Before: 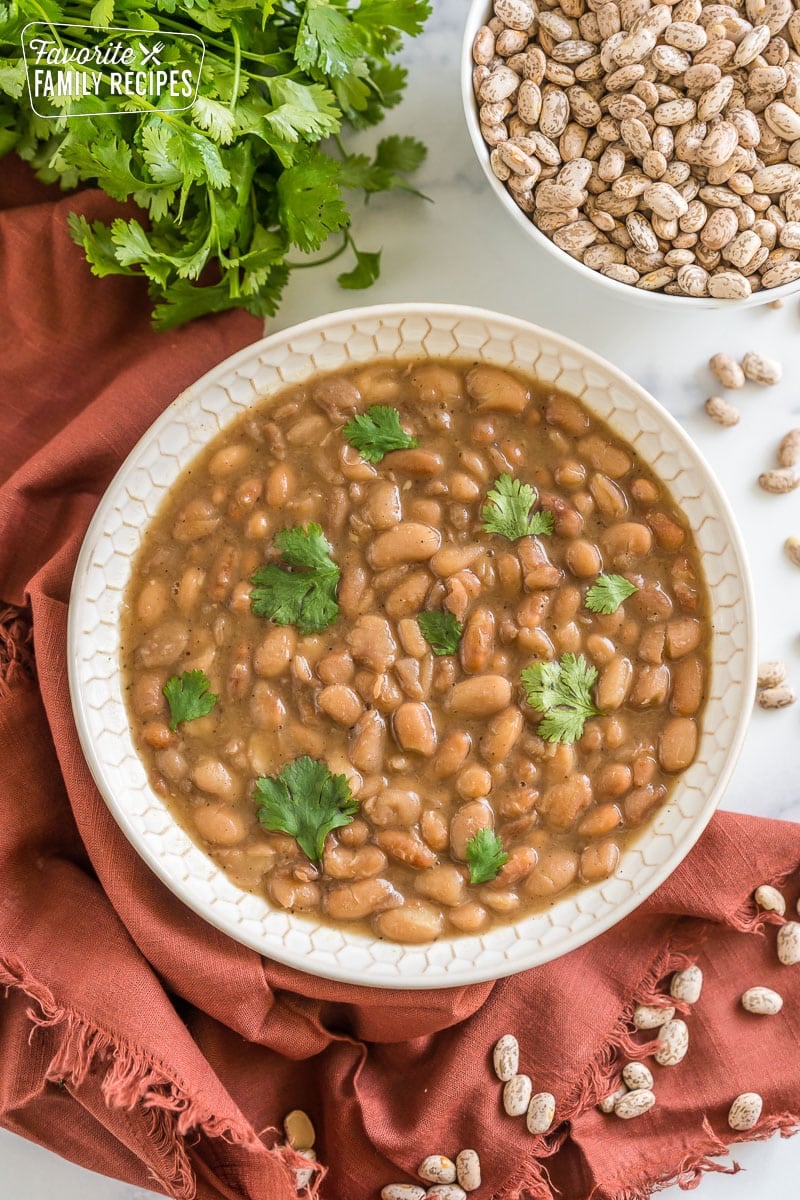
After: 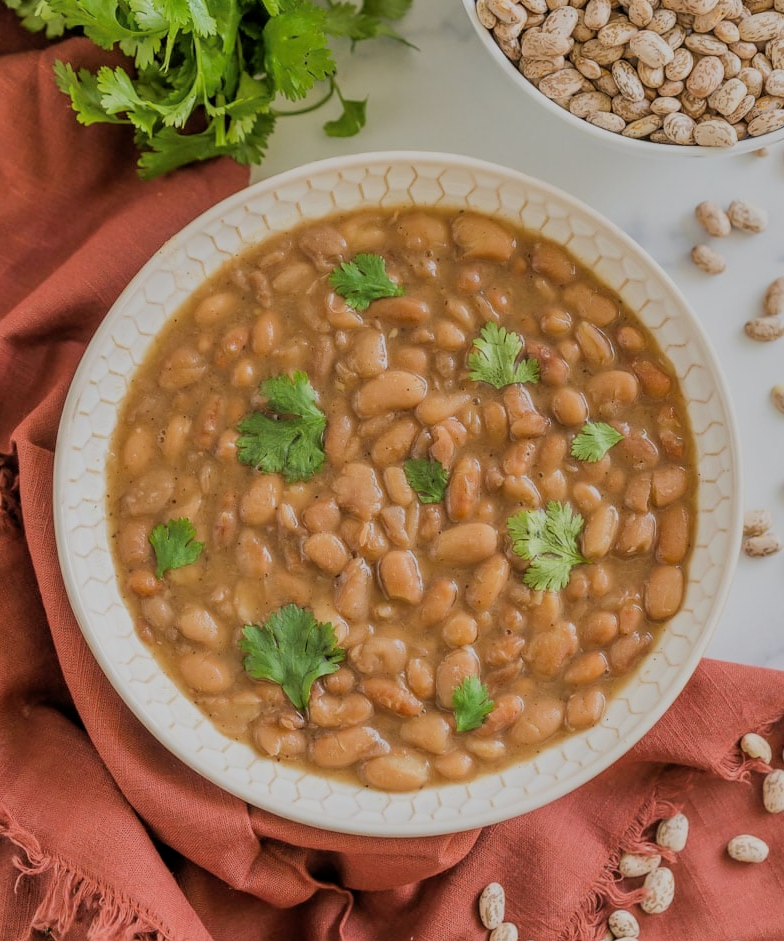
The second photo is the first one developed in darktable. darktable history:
shadows and highlights: highlights color adjustment 49.23%, low approximation 0.01, soften with gaussian
crop and rotate: left 1.824%, top 12.721%, right 0.163%, bottom 8.804%
filmic rgb: black relative exposure -6.61 EV, white relative exposure 4.7 EV, hardness 3.12, contrast 0.807, color science v6 (2022)
